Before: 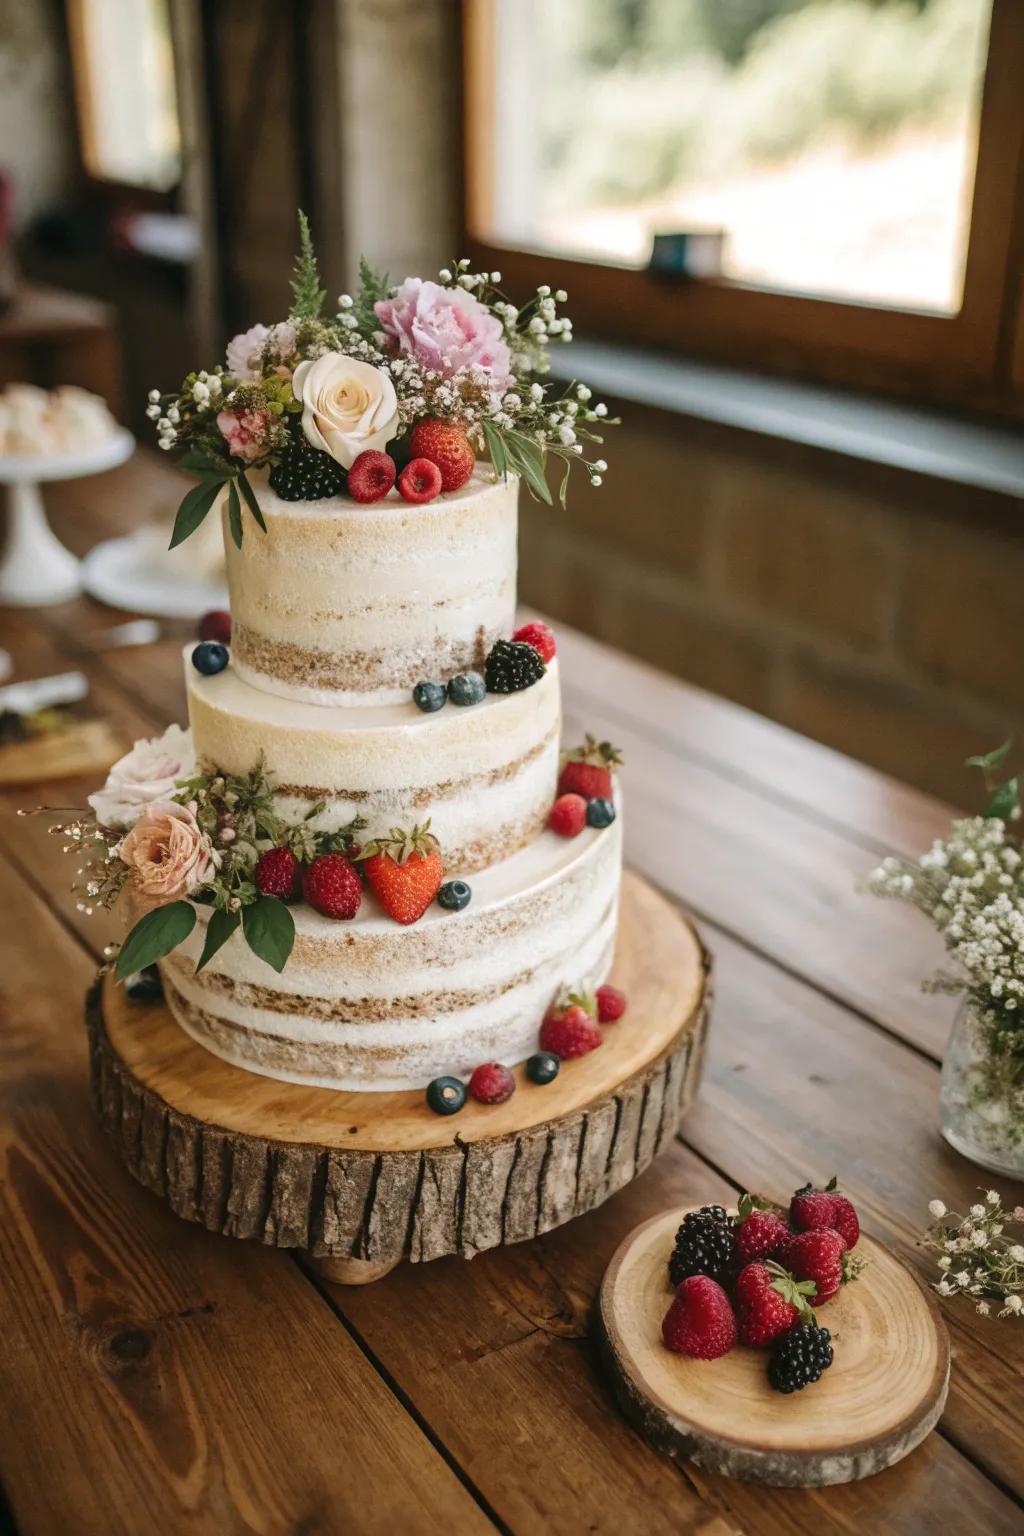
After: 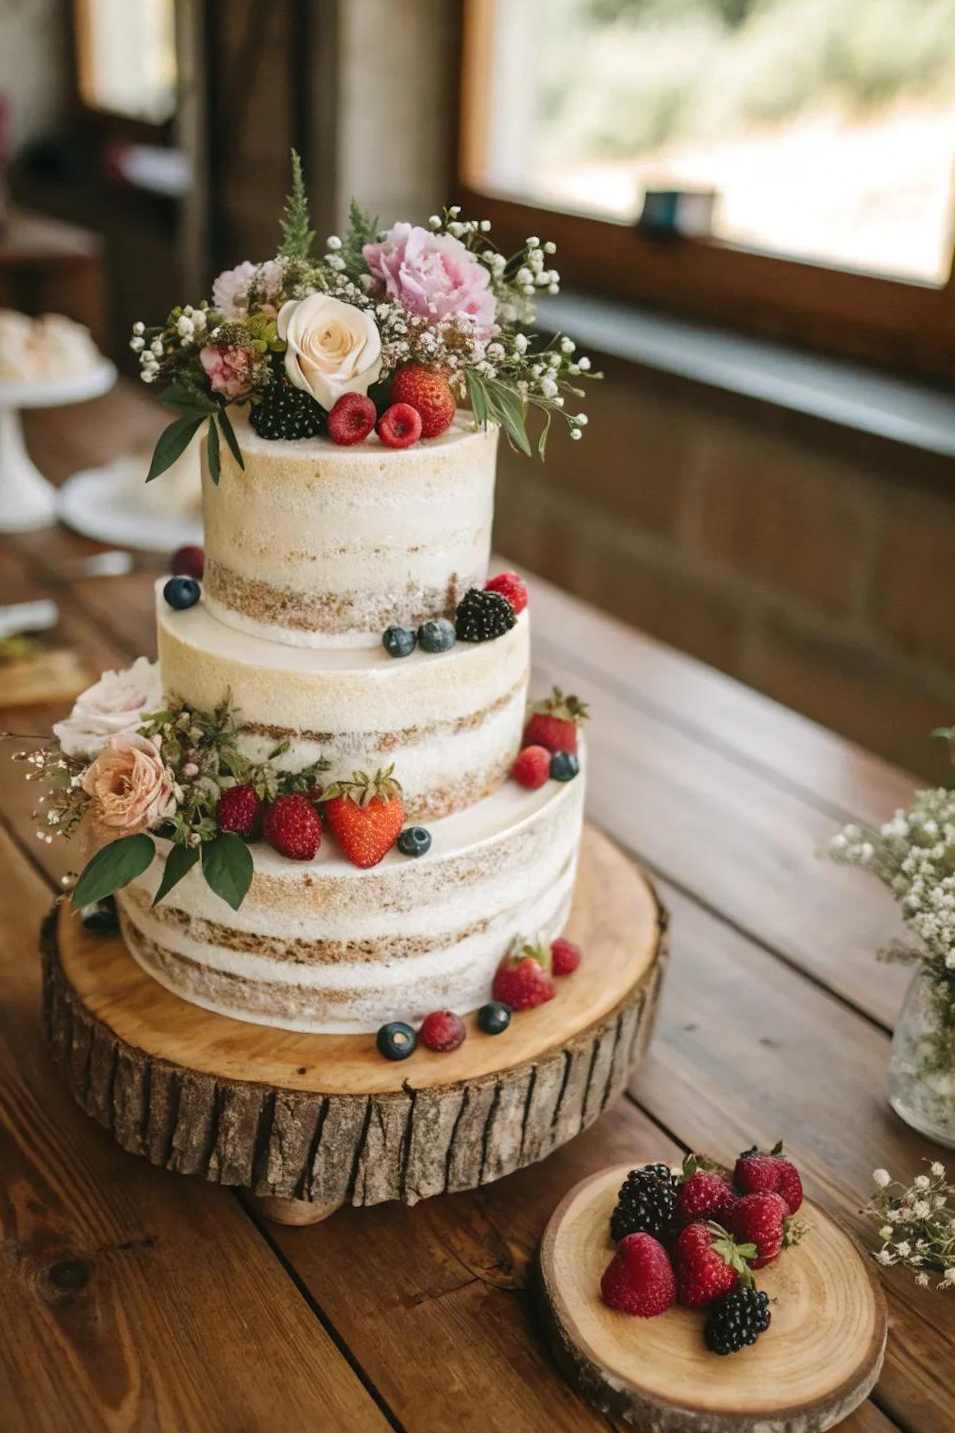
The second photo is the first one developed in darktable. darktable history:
crop and rotate: angle -2.77°
